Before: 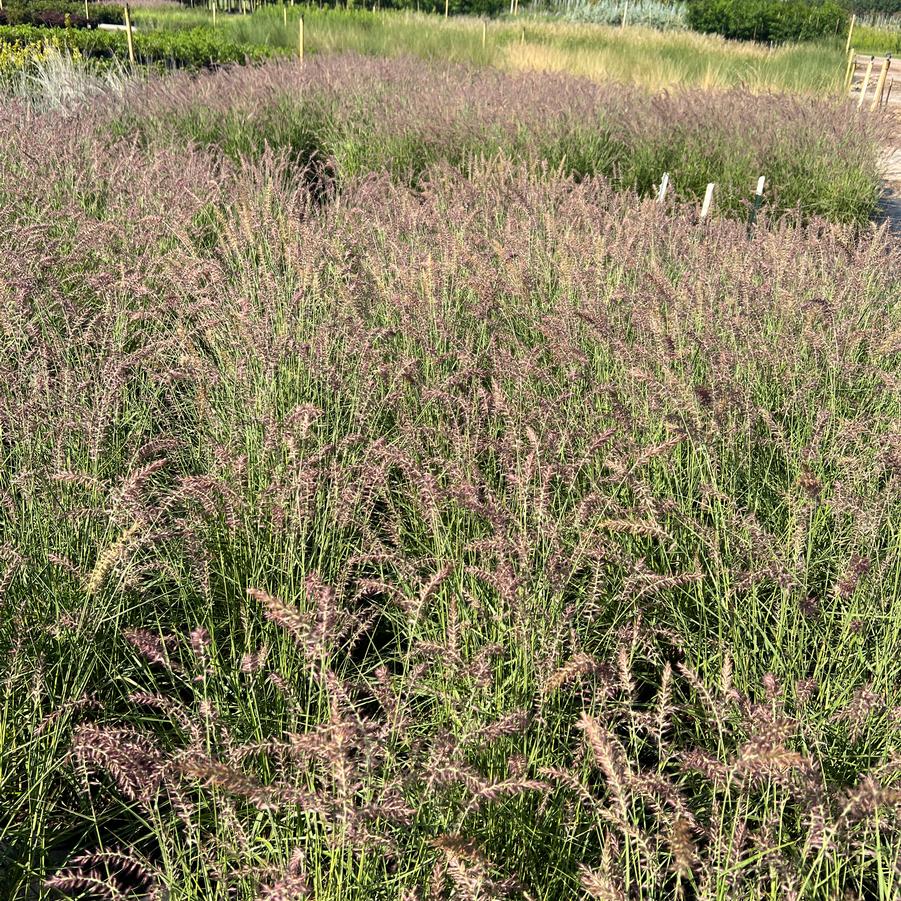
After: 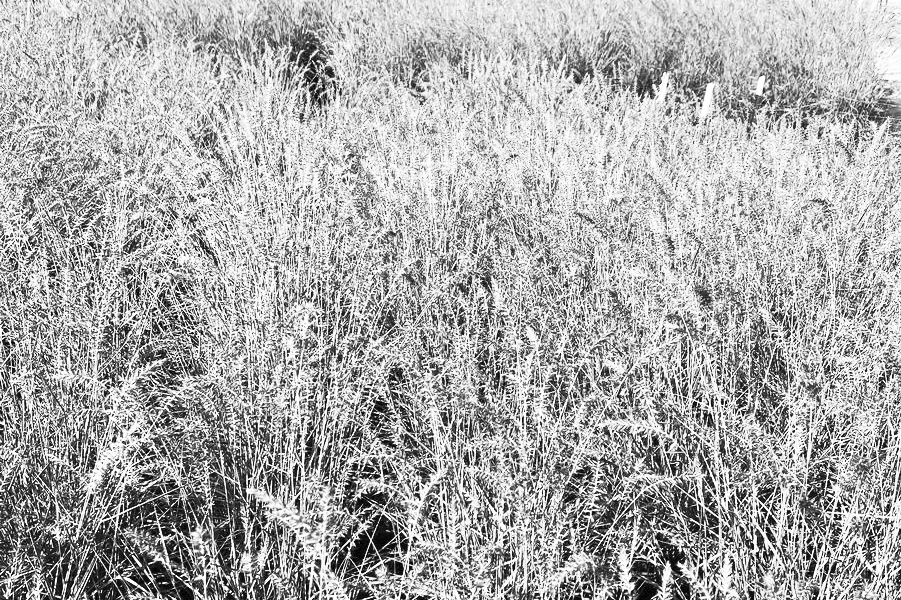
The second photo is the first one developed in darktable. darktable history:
crop: top 11.166%, bottom 22.168%
contrast brightness saturation: contrast 0.53, brightness 0.47, saturation -1
